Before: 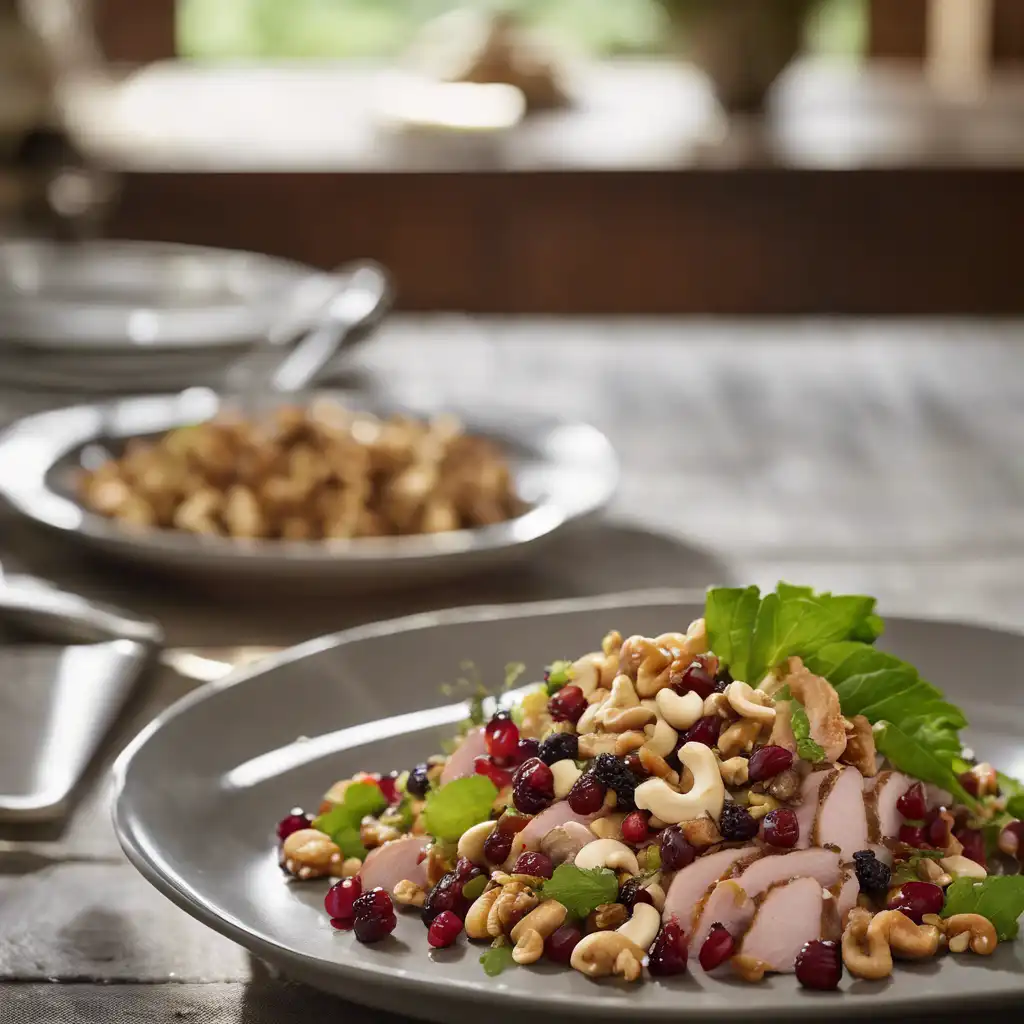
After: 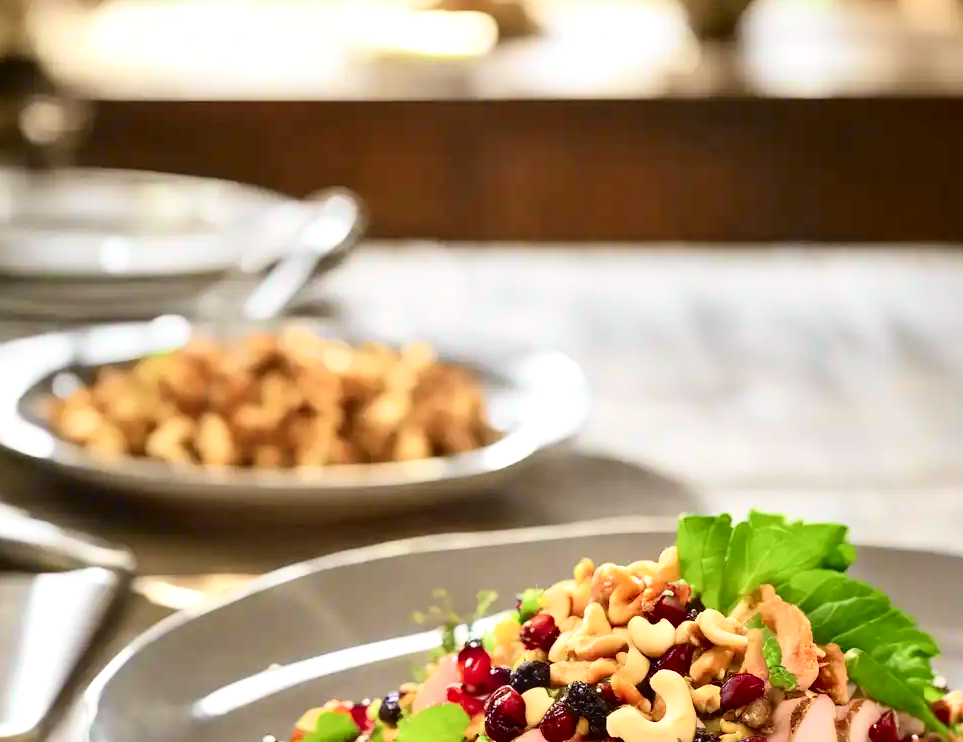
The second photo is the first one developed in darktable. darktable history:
exposure: black level correction 0, exposure 0.499 EV, compensate exposure bias true, compensate highlight preservation false
tone curve: curves: ch0 [(0, 0.003) (0.044, 0.032) (0.12, 0.089) (0.19, 0.175) (0.271, 0.294) (0.457, 0.546) (0.588, 0.71) (0.701, 0.815) (0.86, 0.922) (1, 0.982)]; ch1 [(0, 0) (0.247, 0.215) (0.433, 0.382) (0.466, 0.426) (0.493, 0.481) (0.501, 0.5) (0.517, 0.524) (0.557, 0.582) (0.598, 0.651) (0.671, 0.735) (0.796, 0.85) (1, 1)]; ch2 [(0, 0) (0.249, 0.216) (0.357, 0.317) (0.448, 0.432) (0.478, 0.492) (0.498, 0.499) (0.517, 0.53) (0.537, 0.57) (0.569, 0.623) (0.61, 0.663) (0.706, 0.75) (0.808, 0.809) (0.991, 0.968)], color space Lab, independent channels, preserve colors none
crop: left 2.789%, top 7.125%, right 3.098%, bottom 20.317%
